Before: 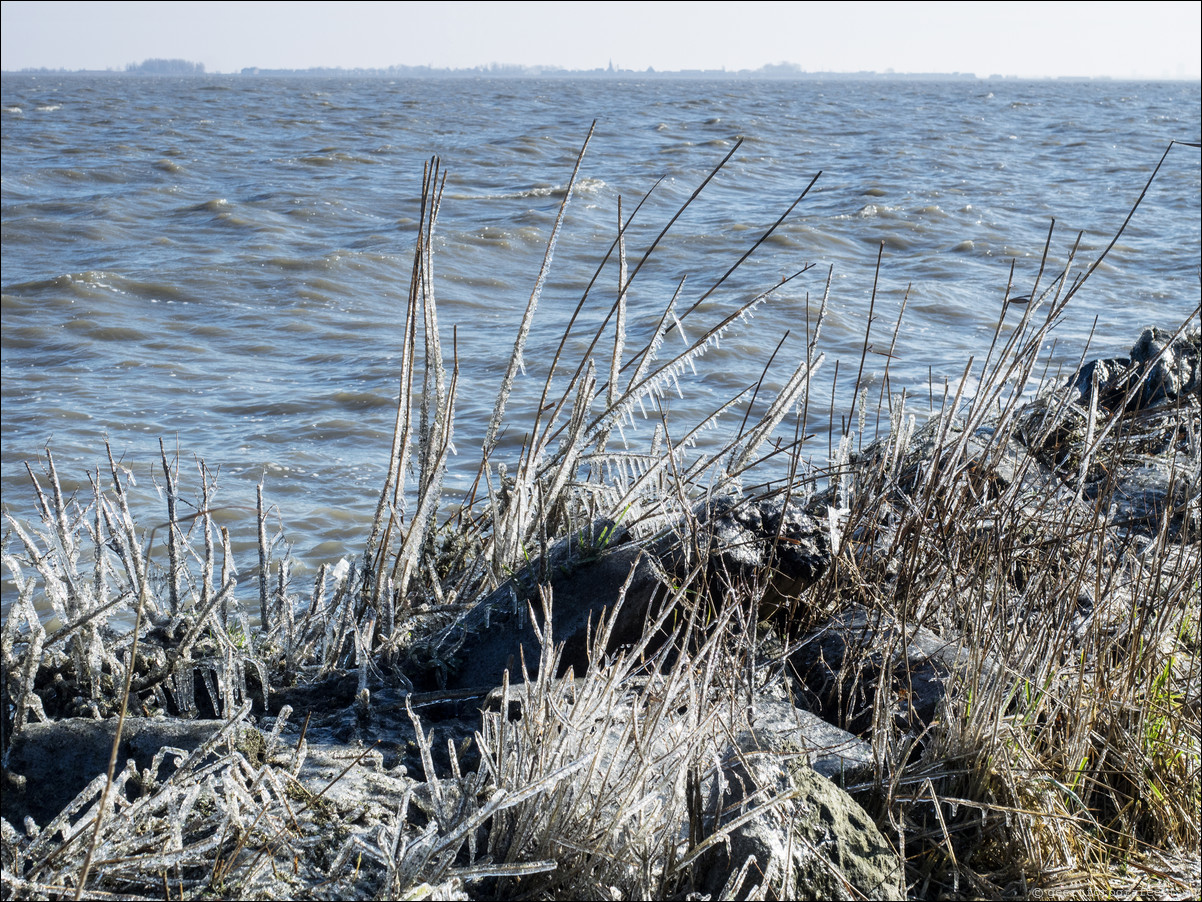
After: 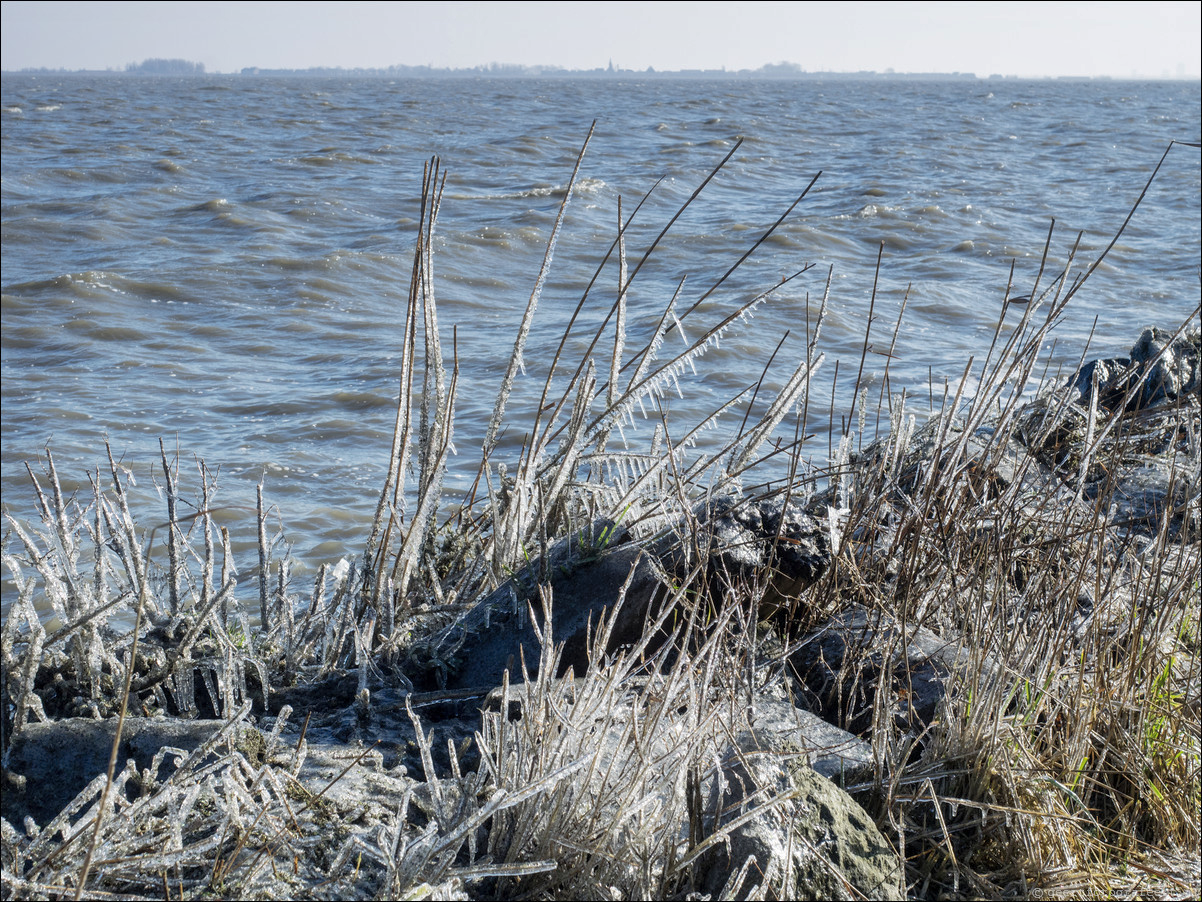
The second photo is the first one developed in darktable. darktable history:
shadows and highlights: on, module defaults
contrast brightness saturation: saturation -0.063
